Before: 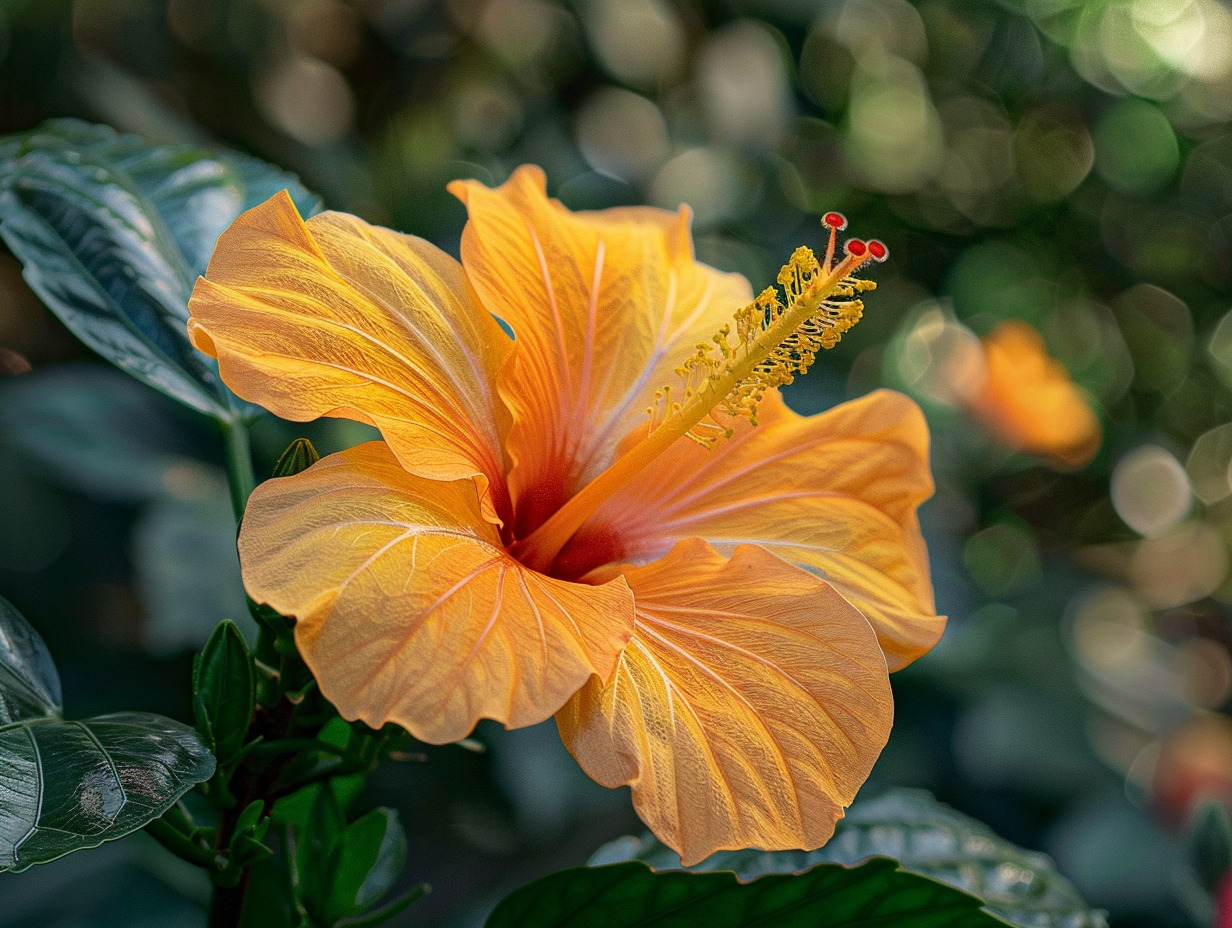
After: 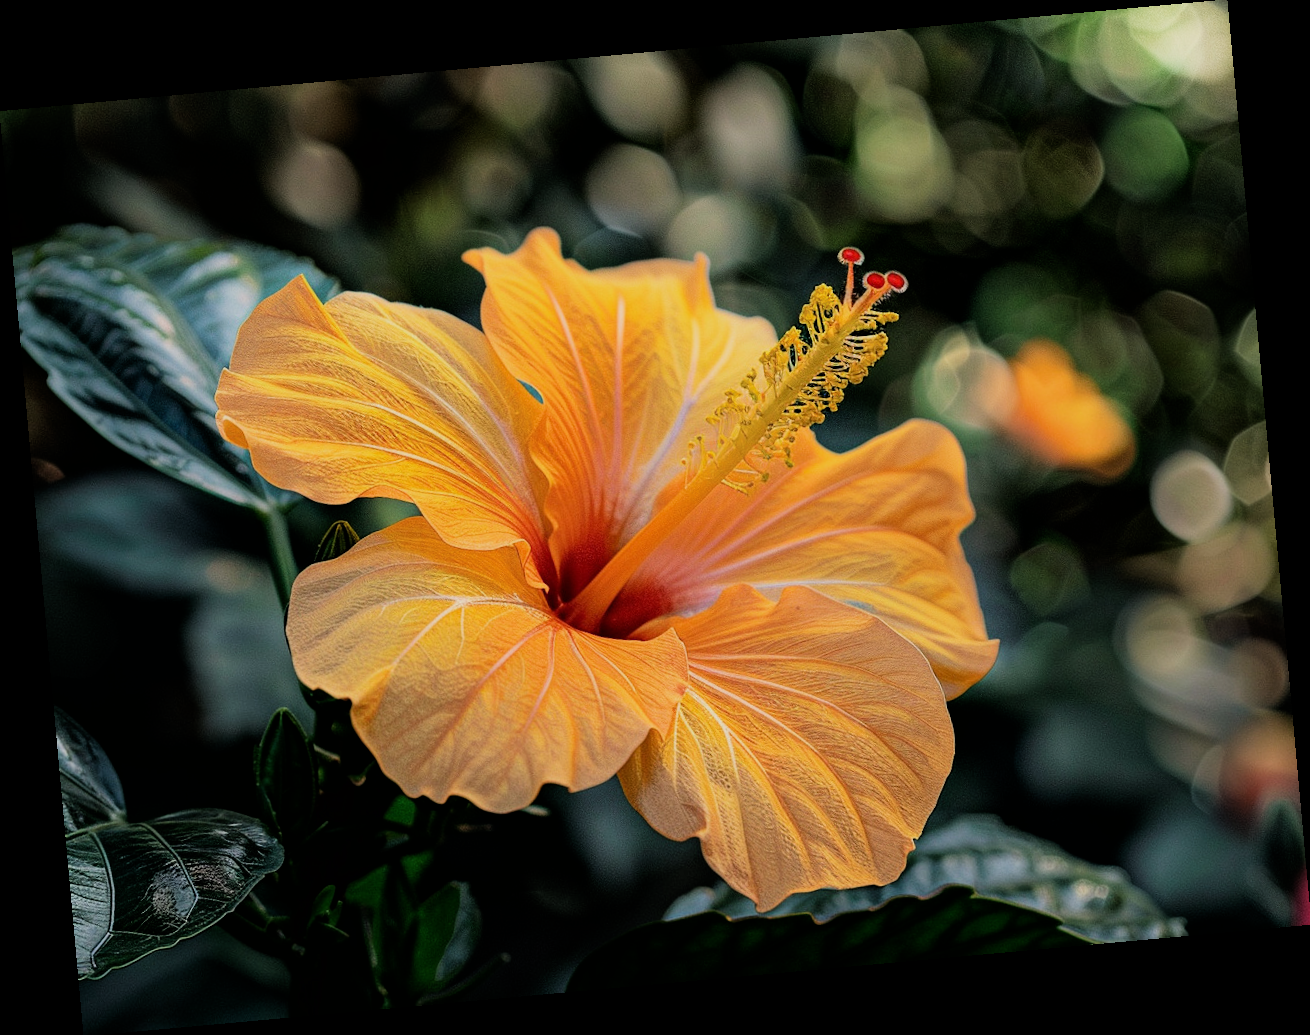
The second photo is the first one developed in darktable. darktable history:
filmic rgb: black relative exposure -5 EV, hardness 2.88, contrast 1.3
rotate and perspective: rotation -5.2°, automatic cropping off
